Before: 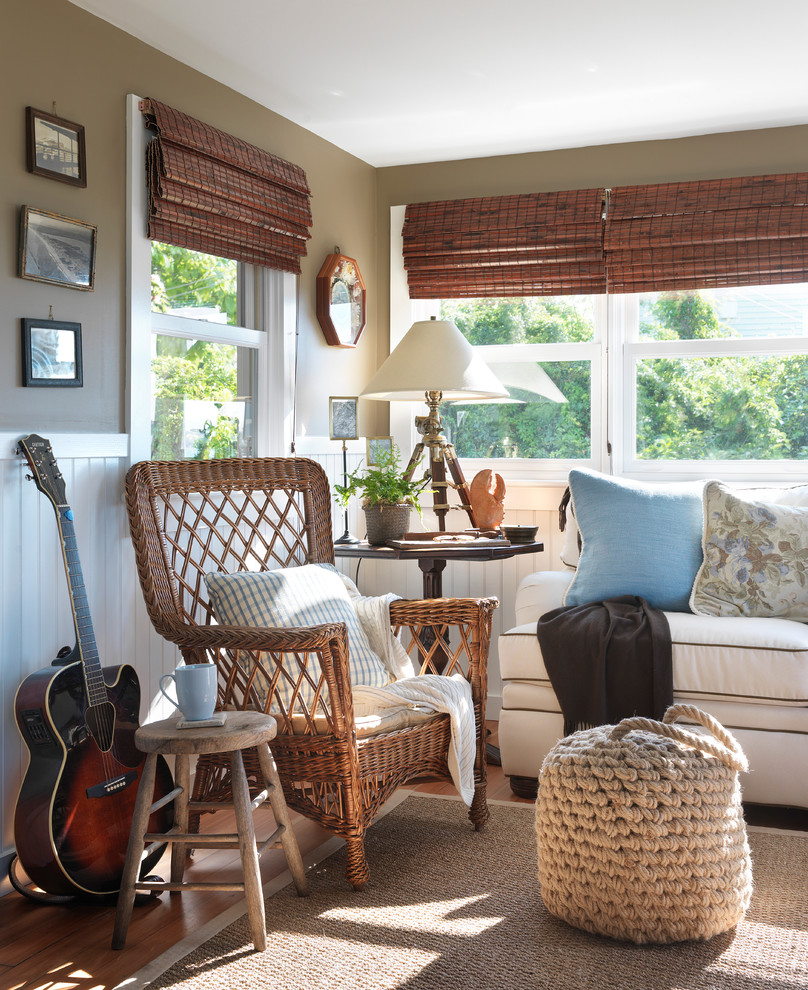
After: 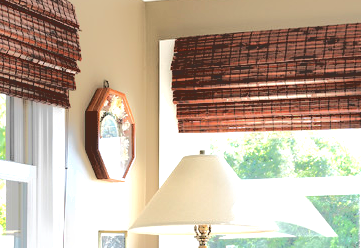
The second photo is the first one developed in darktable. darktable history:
crop: left 28.64%, top 16.832%, right 26.637%, bottom 58.055%
base curve: curves: ch0 [(0.065, 0.026) (0.236, 0.358) (0.53, 0.546) (0.777, 0.841) (0.924, 0.992)], preserve colors average RGB
exposure: exposure 0.6 EV, compensate highlight preservation false
